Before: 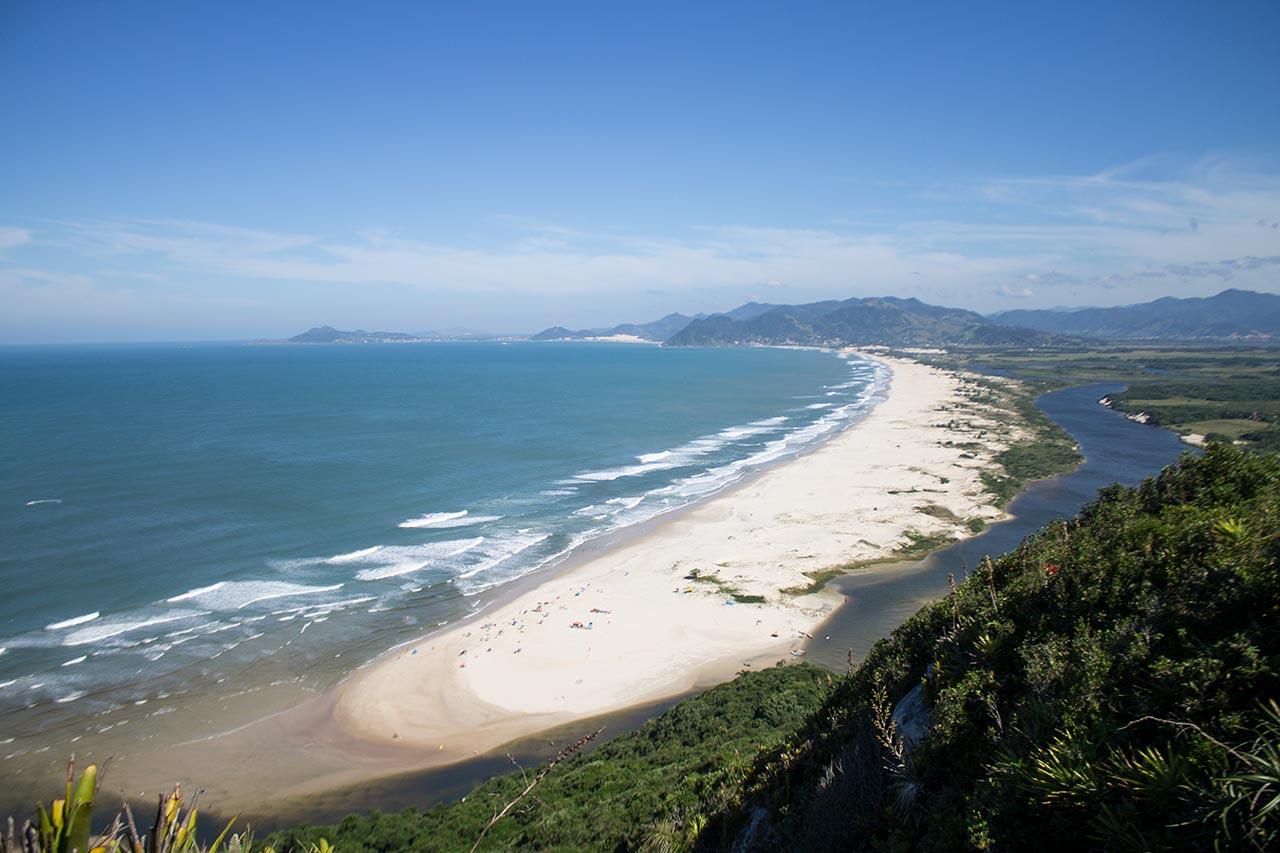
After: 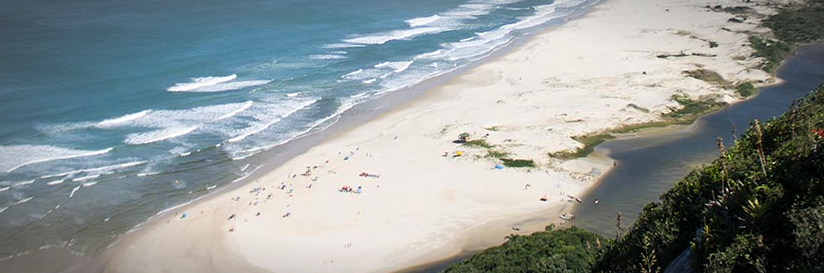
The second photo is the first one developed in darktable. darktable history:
color balance: output saturation 110%
crop: left 18.091%, top 51.13%, right 17.525%, bottom 16.85%
vignetting: automatic ratio true
